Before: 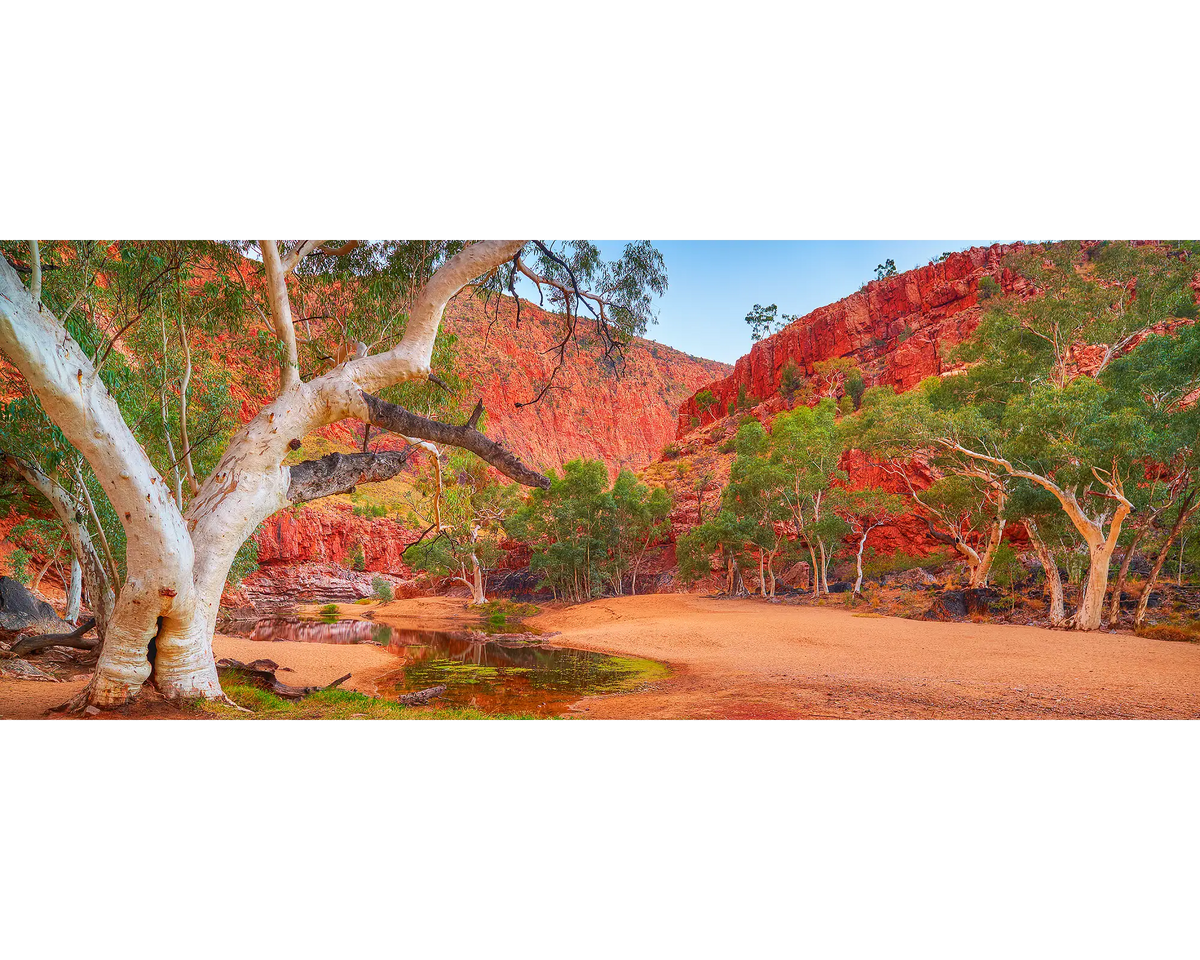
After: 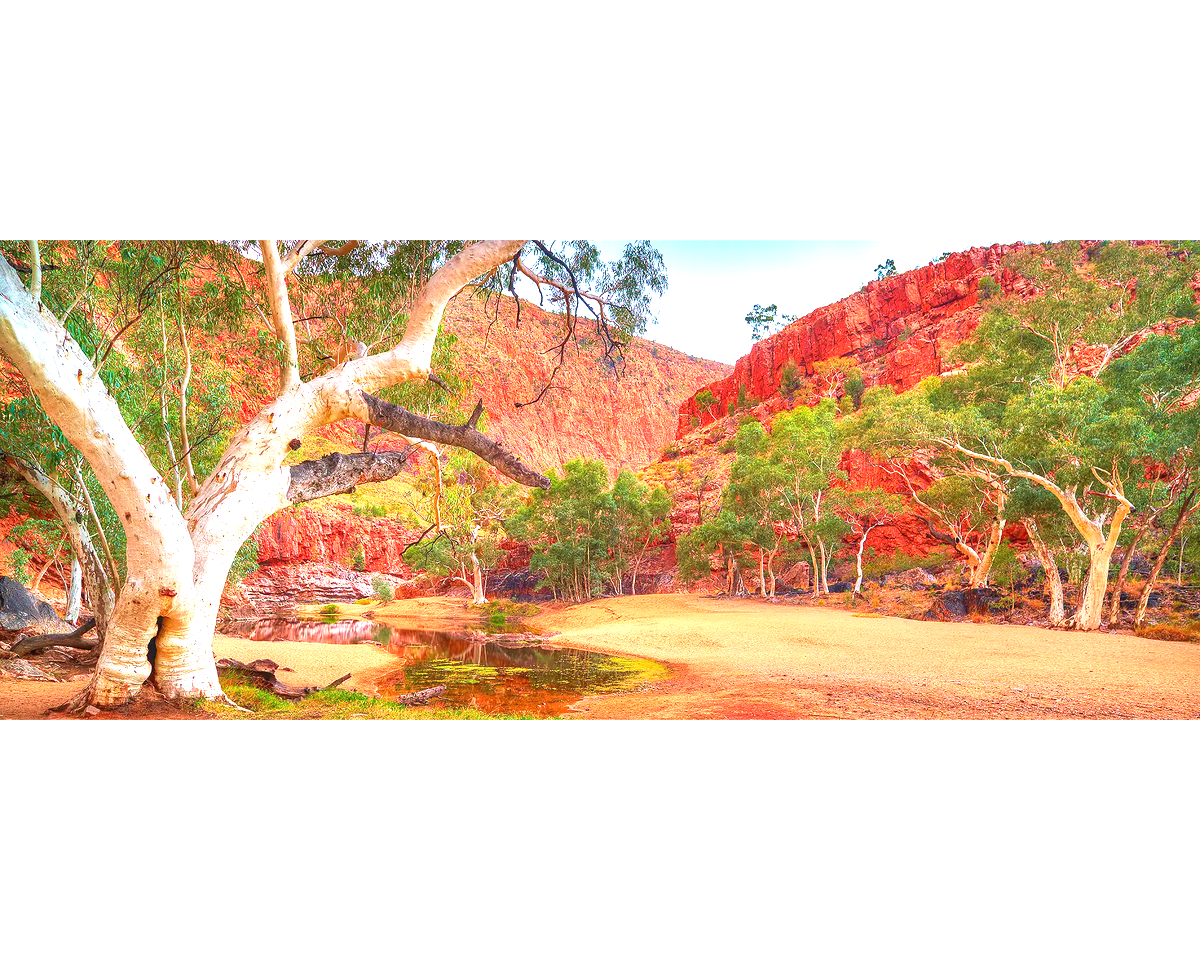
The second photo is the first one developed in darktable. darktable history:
velvia: on, module defaults
exposure: black level correction 0, exposure 1.1 EV, compensate highlight preservation false
